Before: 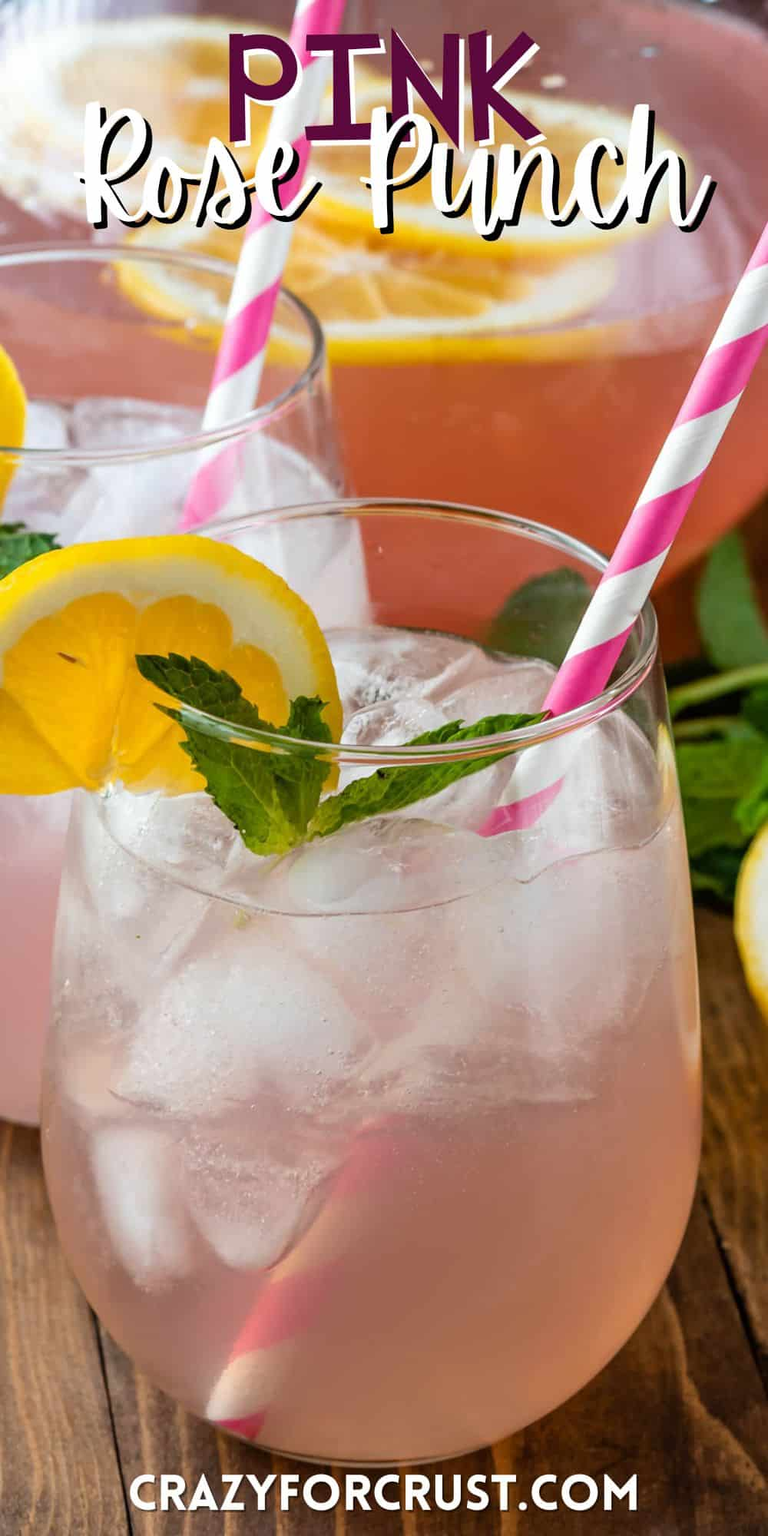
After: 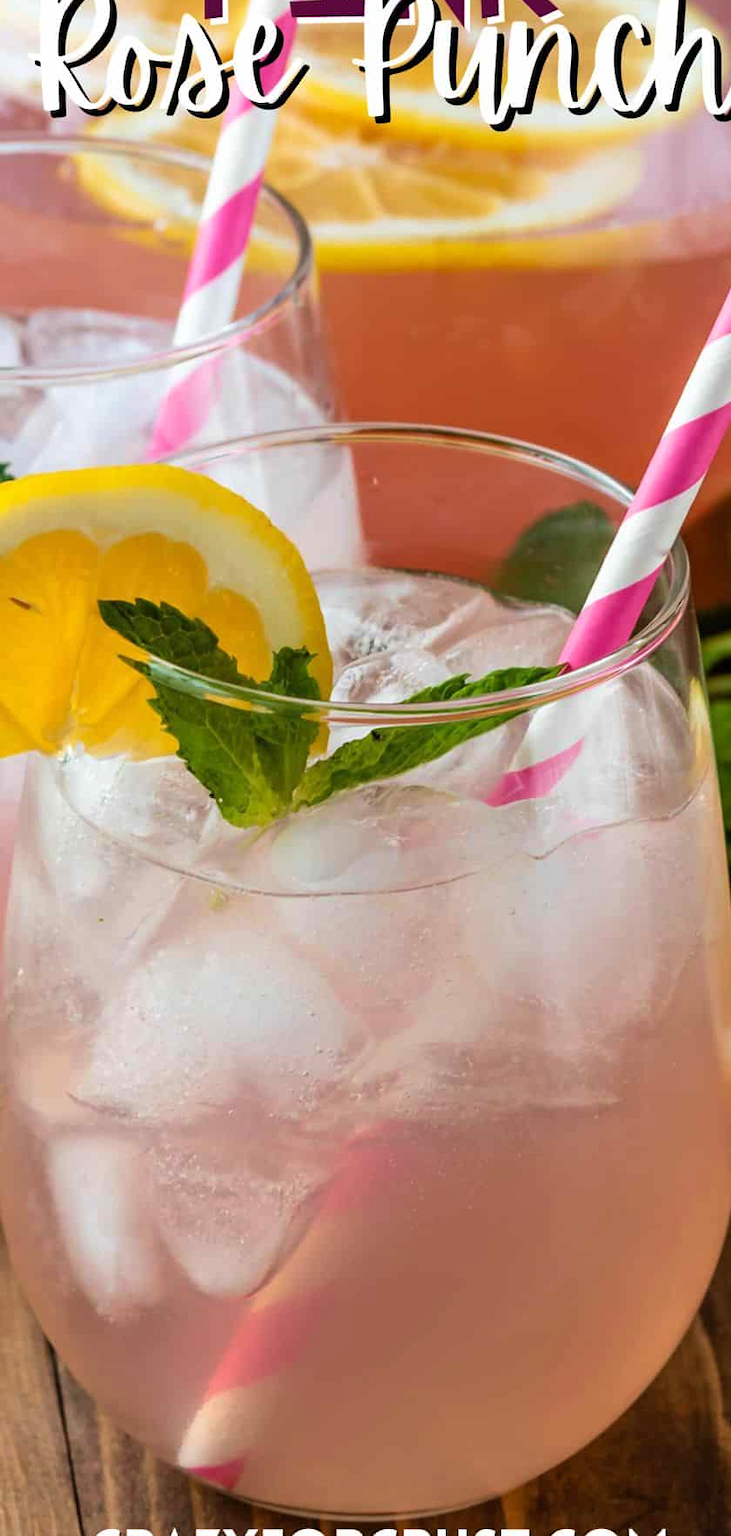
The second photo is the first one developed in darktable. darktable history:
velvia: on, module defaults
crop: left 6.446%, top 8.188%, right 9.538%, bottom 3.548%
